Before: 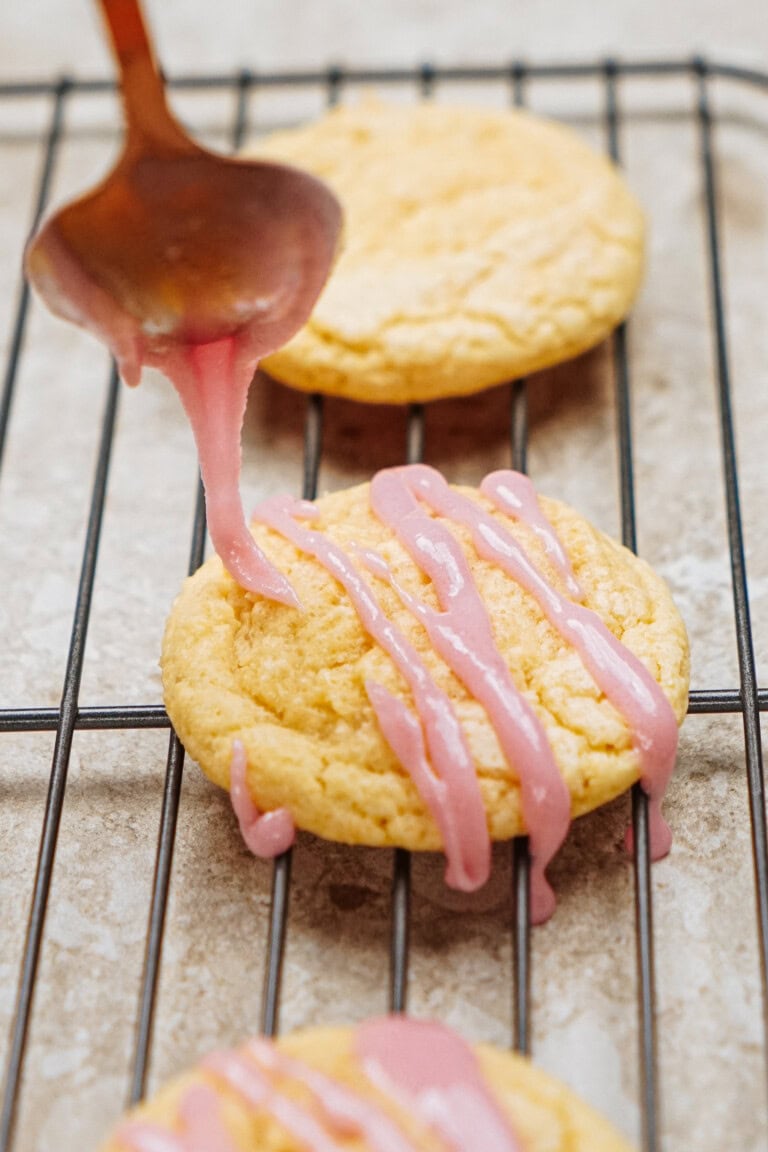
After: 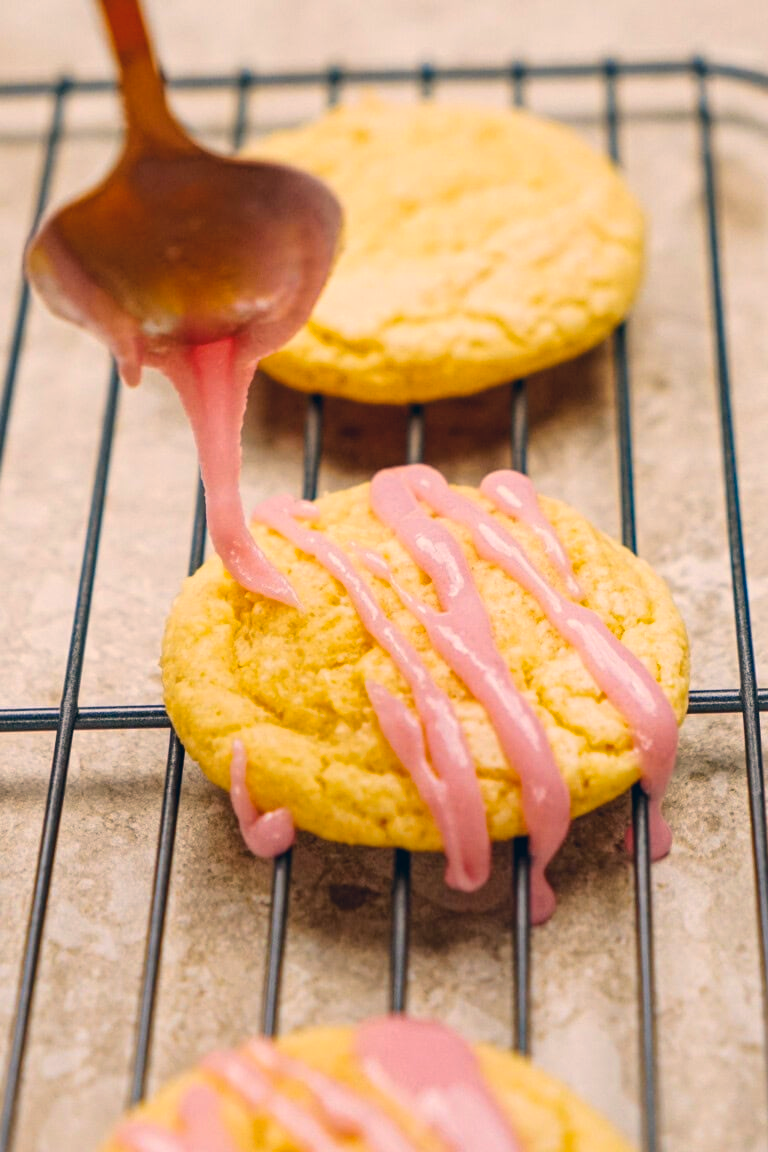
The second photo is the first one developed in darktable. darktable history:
color balance rgb: linear chroma grading › global chroma 24.809%, perceptual saturation grading › global saturation -2.779%, global vibrance 20%
color correction: highlights a* 10.31, highlights b* 13.9, shadows a* -10.34, shadows b* -14.87
